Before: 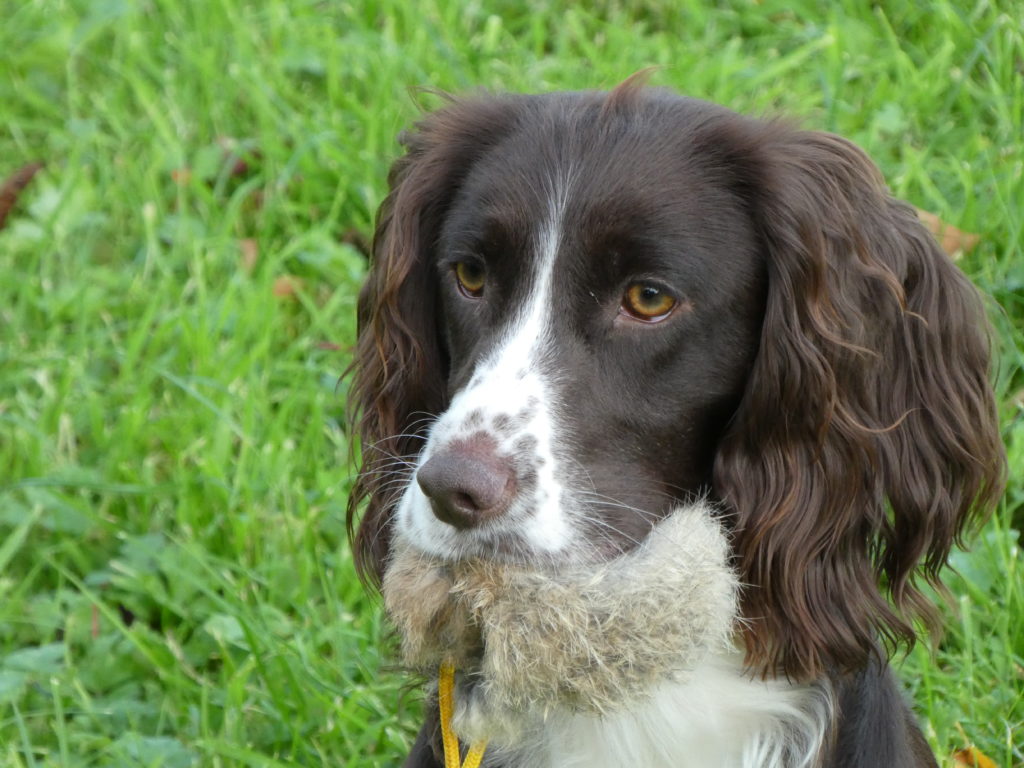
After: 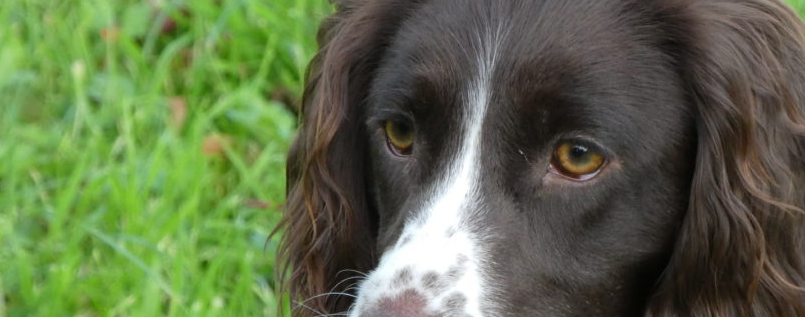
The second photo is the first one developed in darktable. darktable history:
crop: left 6.951%, top 18.512%, right 14.346%, bottom 40.145%
